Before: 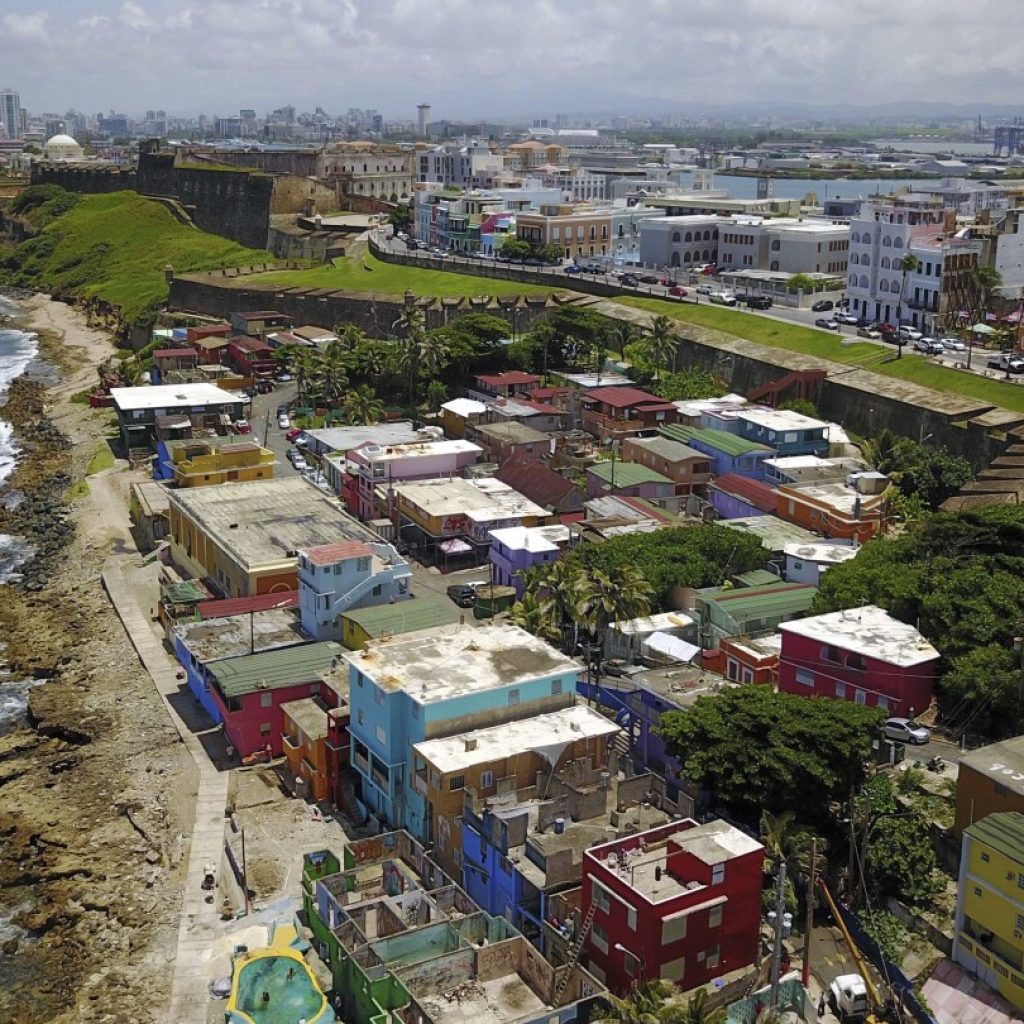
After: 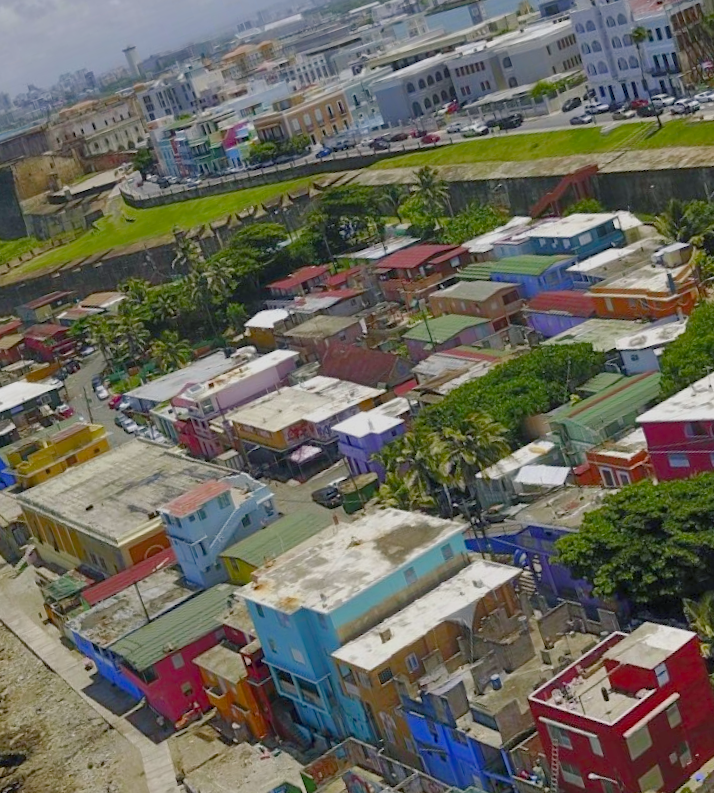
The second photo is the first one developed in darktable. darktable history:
color balance rgb: shadows lift › chroma 2.012%, shadows lift › hue 220.44°, perceptual saturation grading › global saturation 20%, perceptual saturation grading › highlights -25.457%, perceptual saturation grading › shadows 24.418%, contrast -19.874%
shadows and highlights: low approximation 0.01, soften with gaussian
crop and rotate: angle 19.45°, left 6.841%, right 4.099%, bottom 1.168%
